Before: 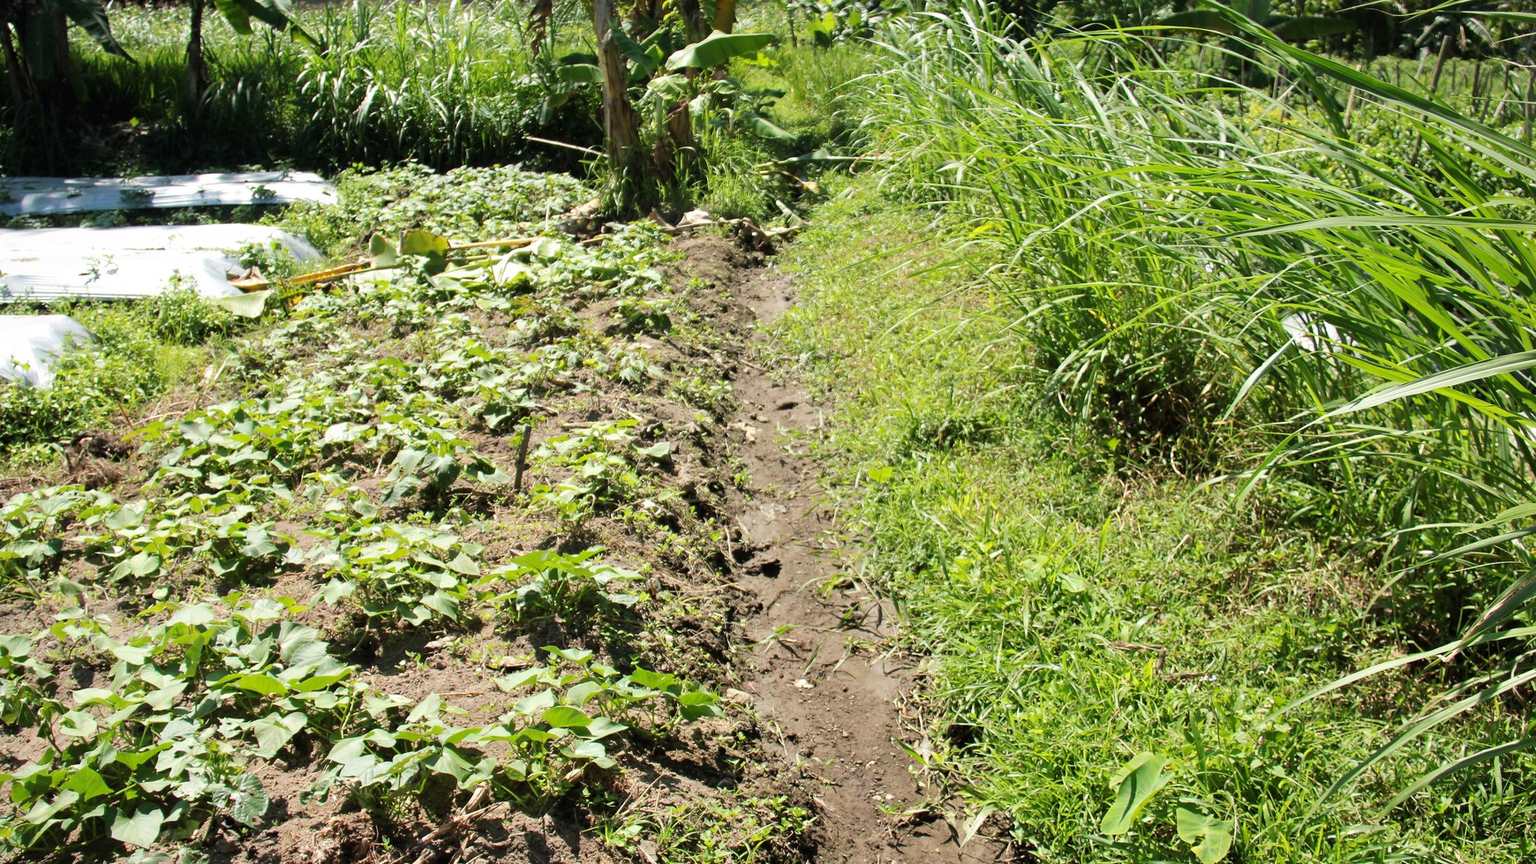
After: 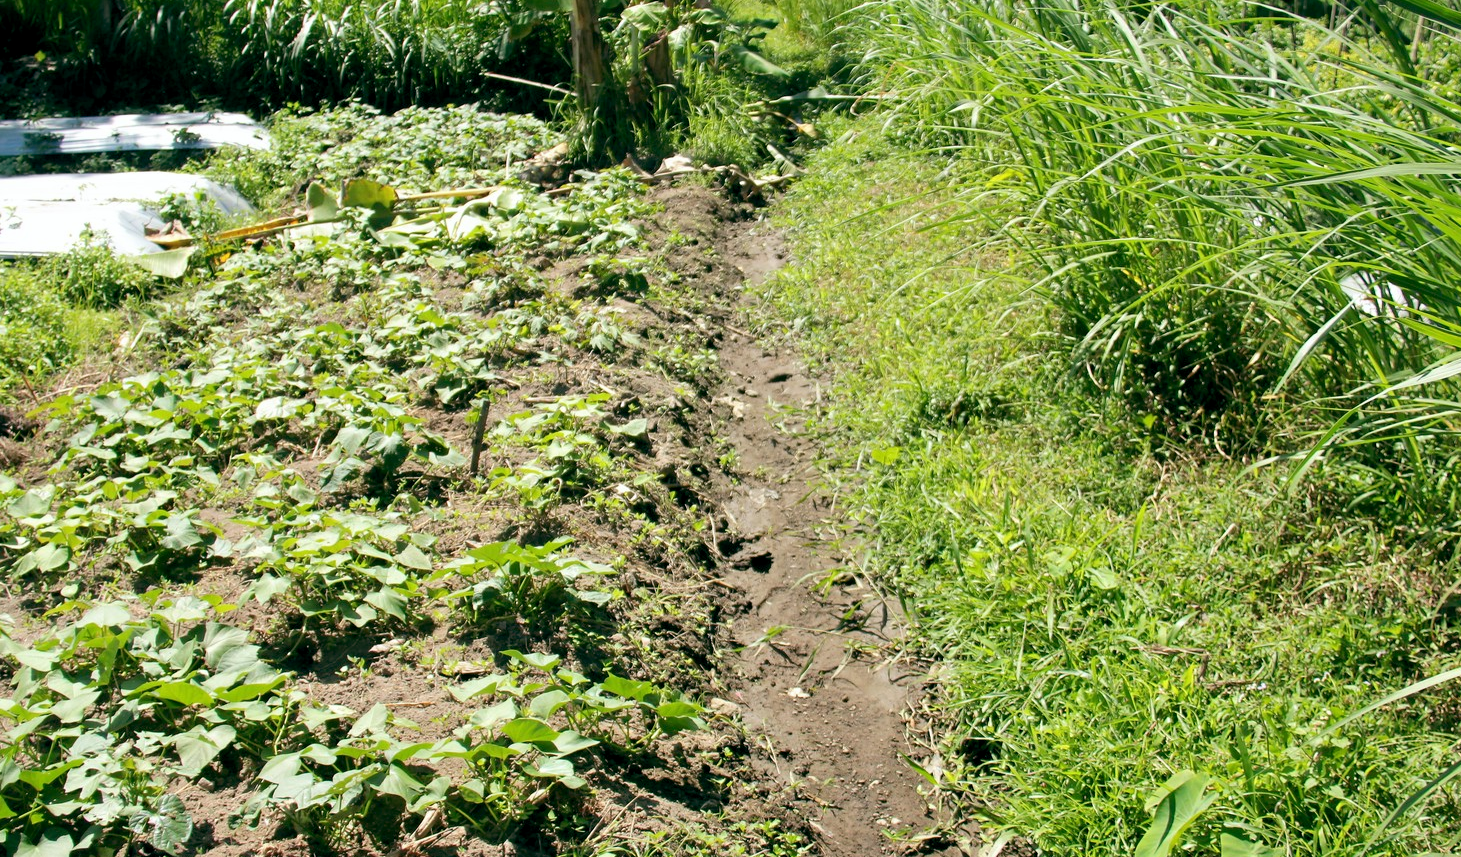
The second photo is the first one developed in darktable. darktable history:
crop: left 6.459%, top 8.38%, right 9.547%, bottom 4.077%
color balance rgb: global offset › luminance -0.315%, global offset › chroma 0.115%, global offset › hue 164.83°, perceptual saturation grading › global saturation -0.003%, global vibrance 0.735%
